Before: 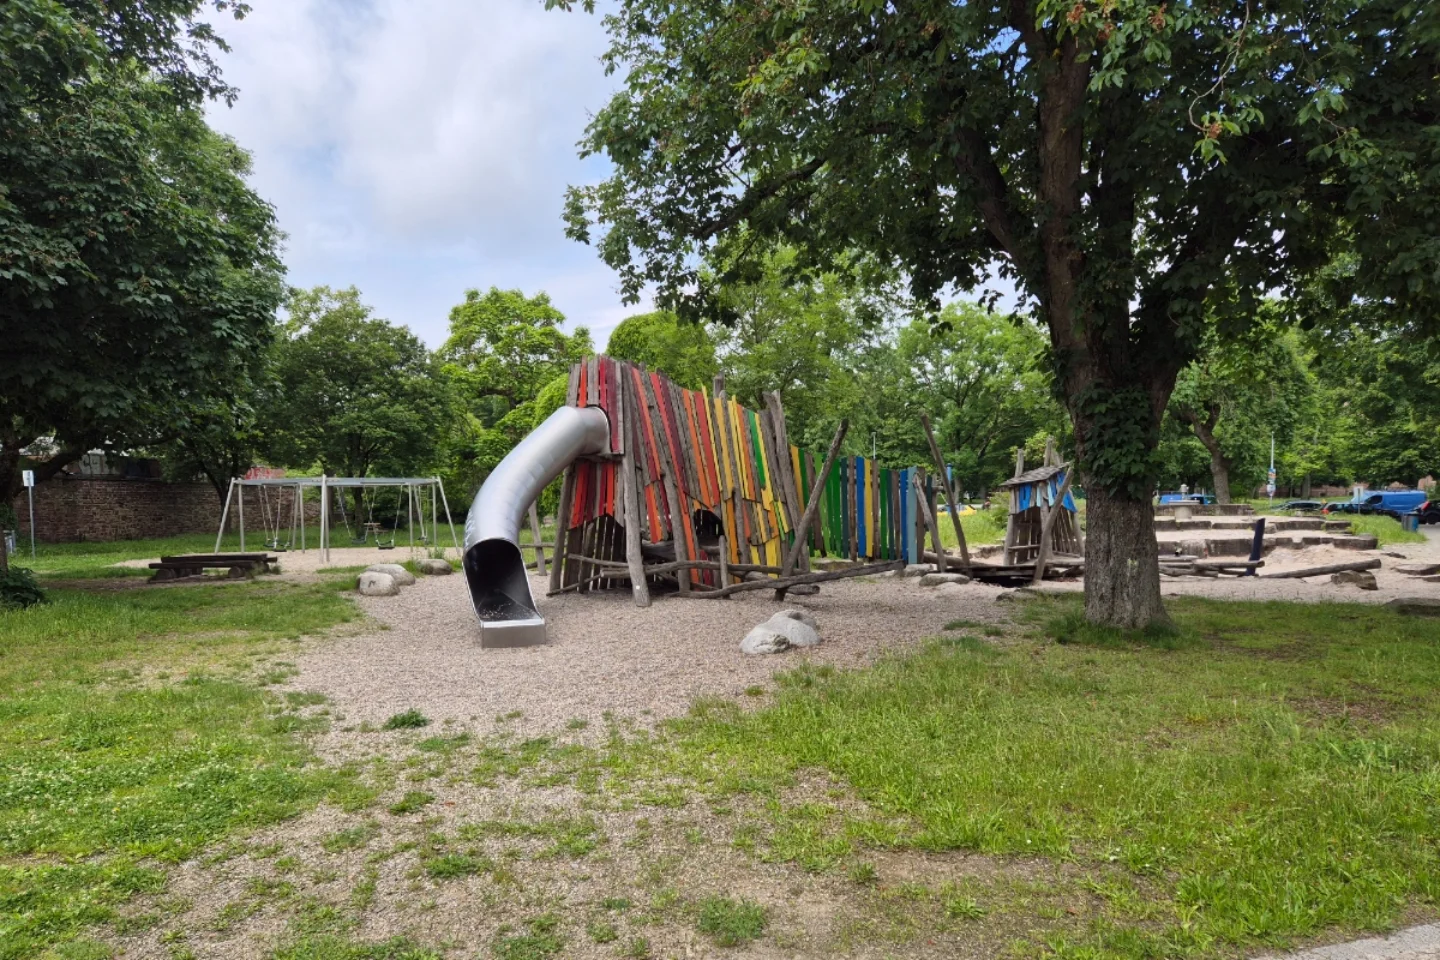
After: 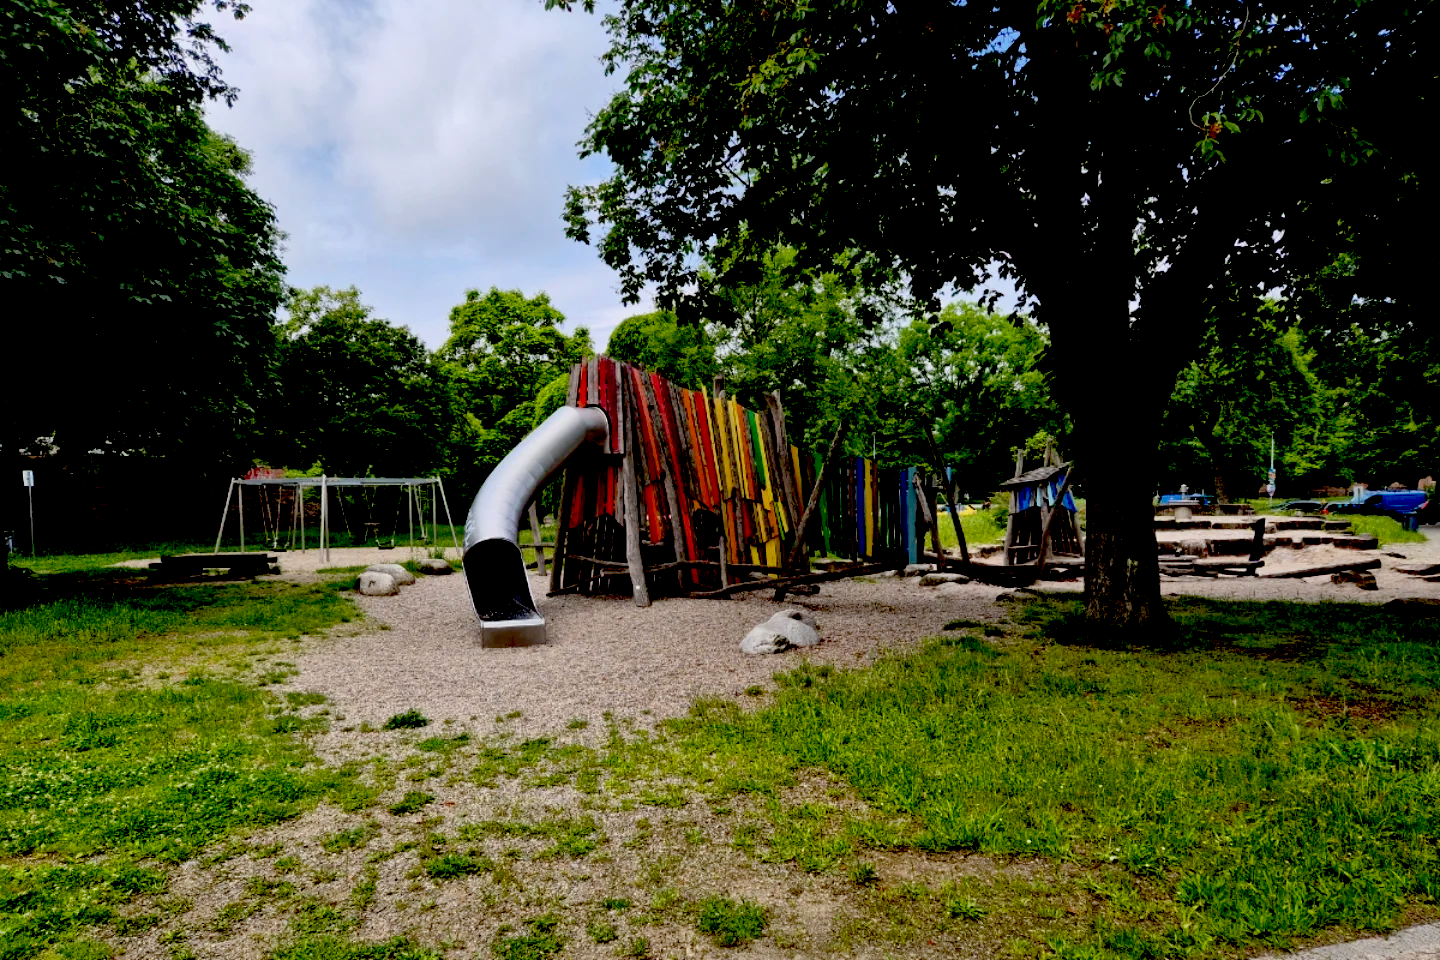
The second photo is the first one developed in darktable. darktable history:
exposure: black level correction 0.099, exposure -0.092 EV, compensate exposure bias true, compensate highlight preservation false
